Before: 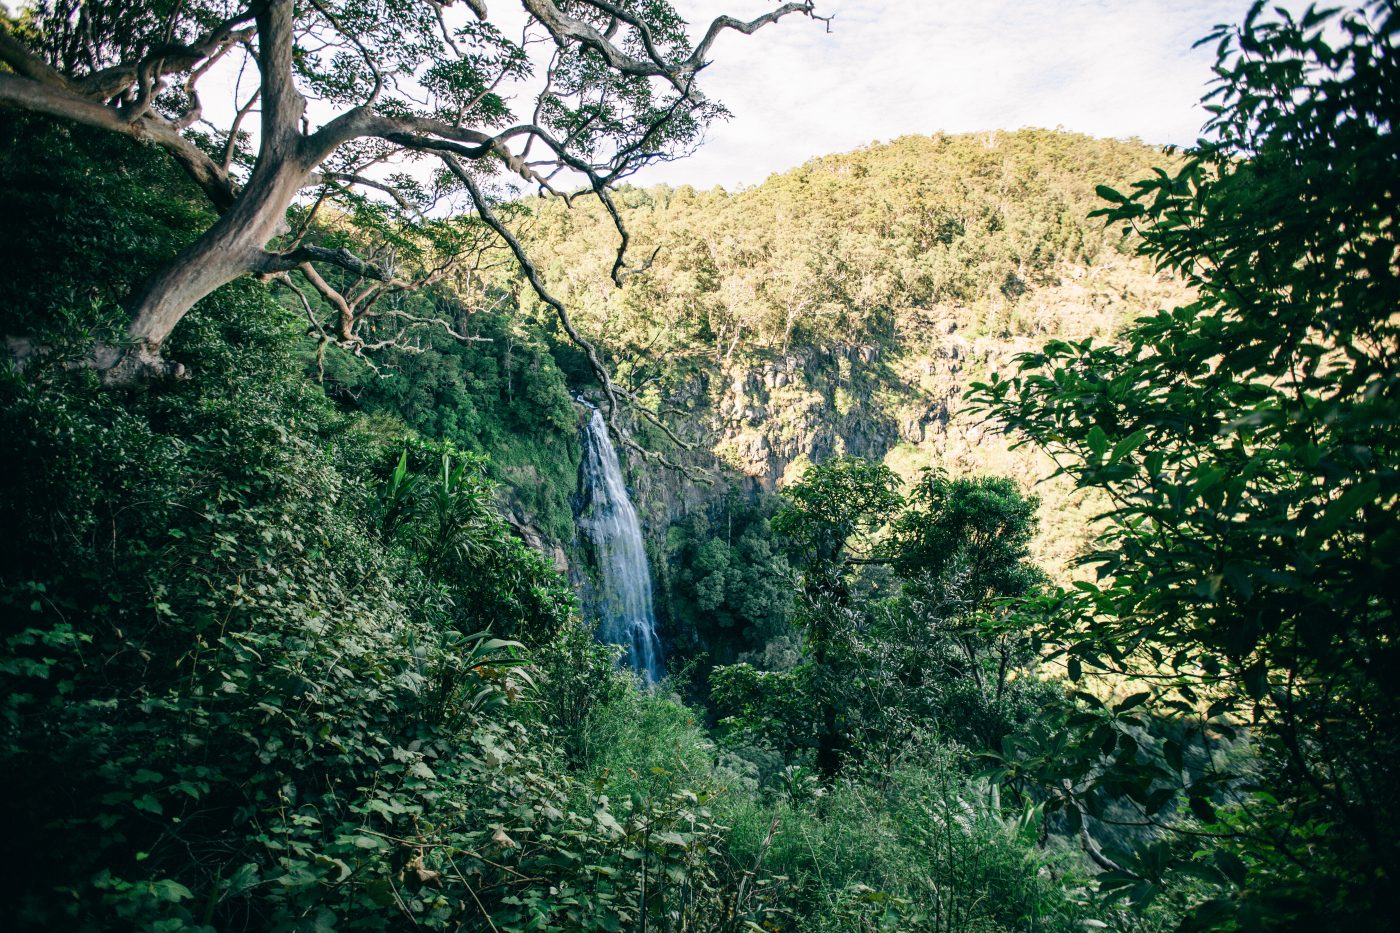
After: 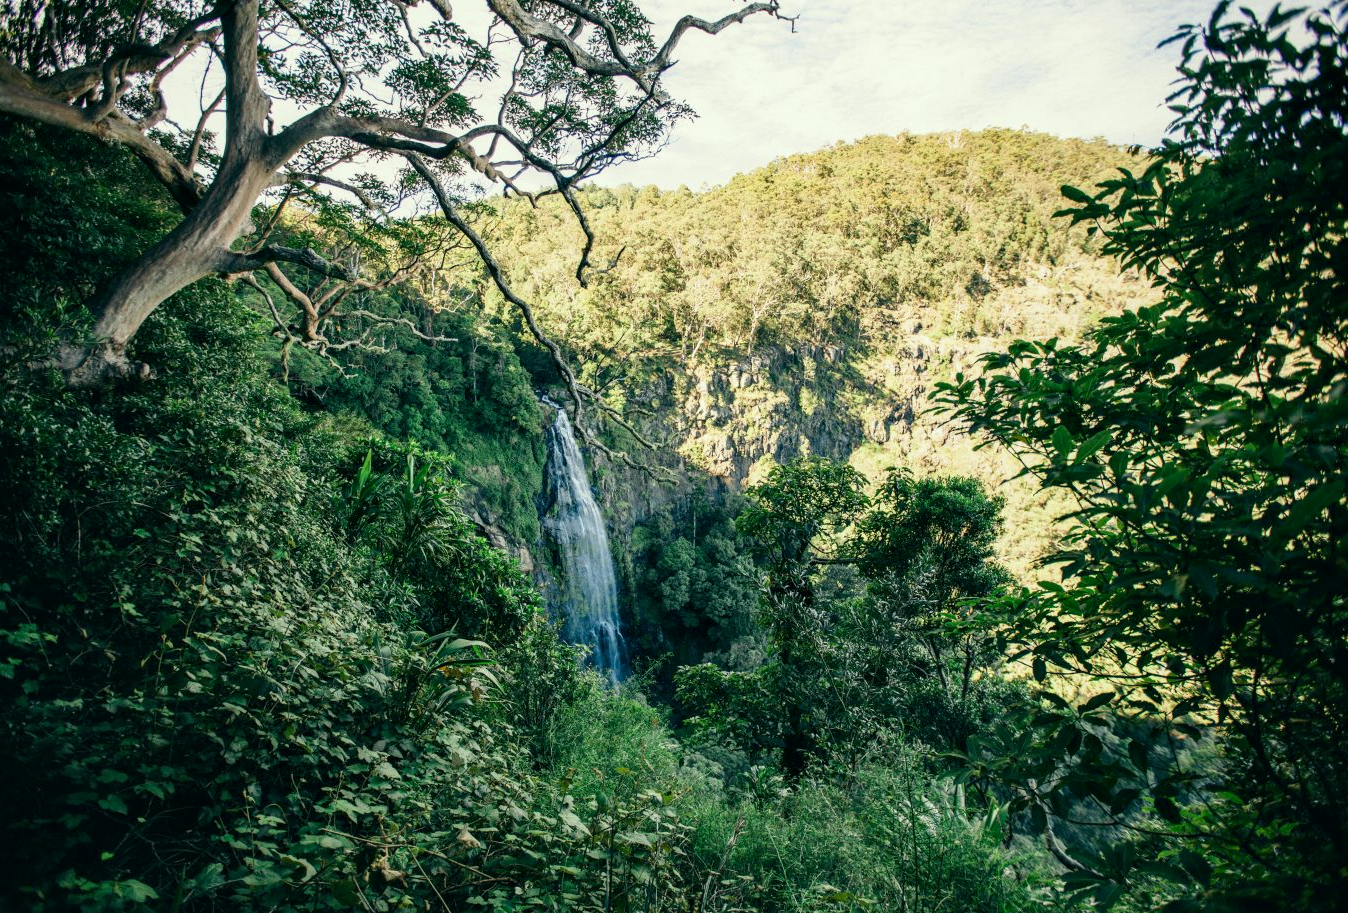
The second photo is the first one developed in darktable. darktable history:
color correction: highlights a* -4.37, highlights b* 7.18
local contrast: highlights 62%, shadows 112%, detail 106%, midtone range 0.53
exposure: compensate exposure bias true, compensate highlight preservation false
crop and rotate: left 2.537%, right 1.114%, bottom 2.132%
